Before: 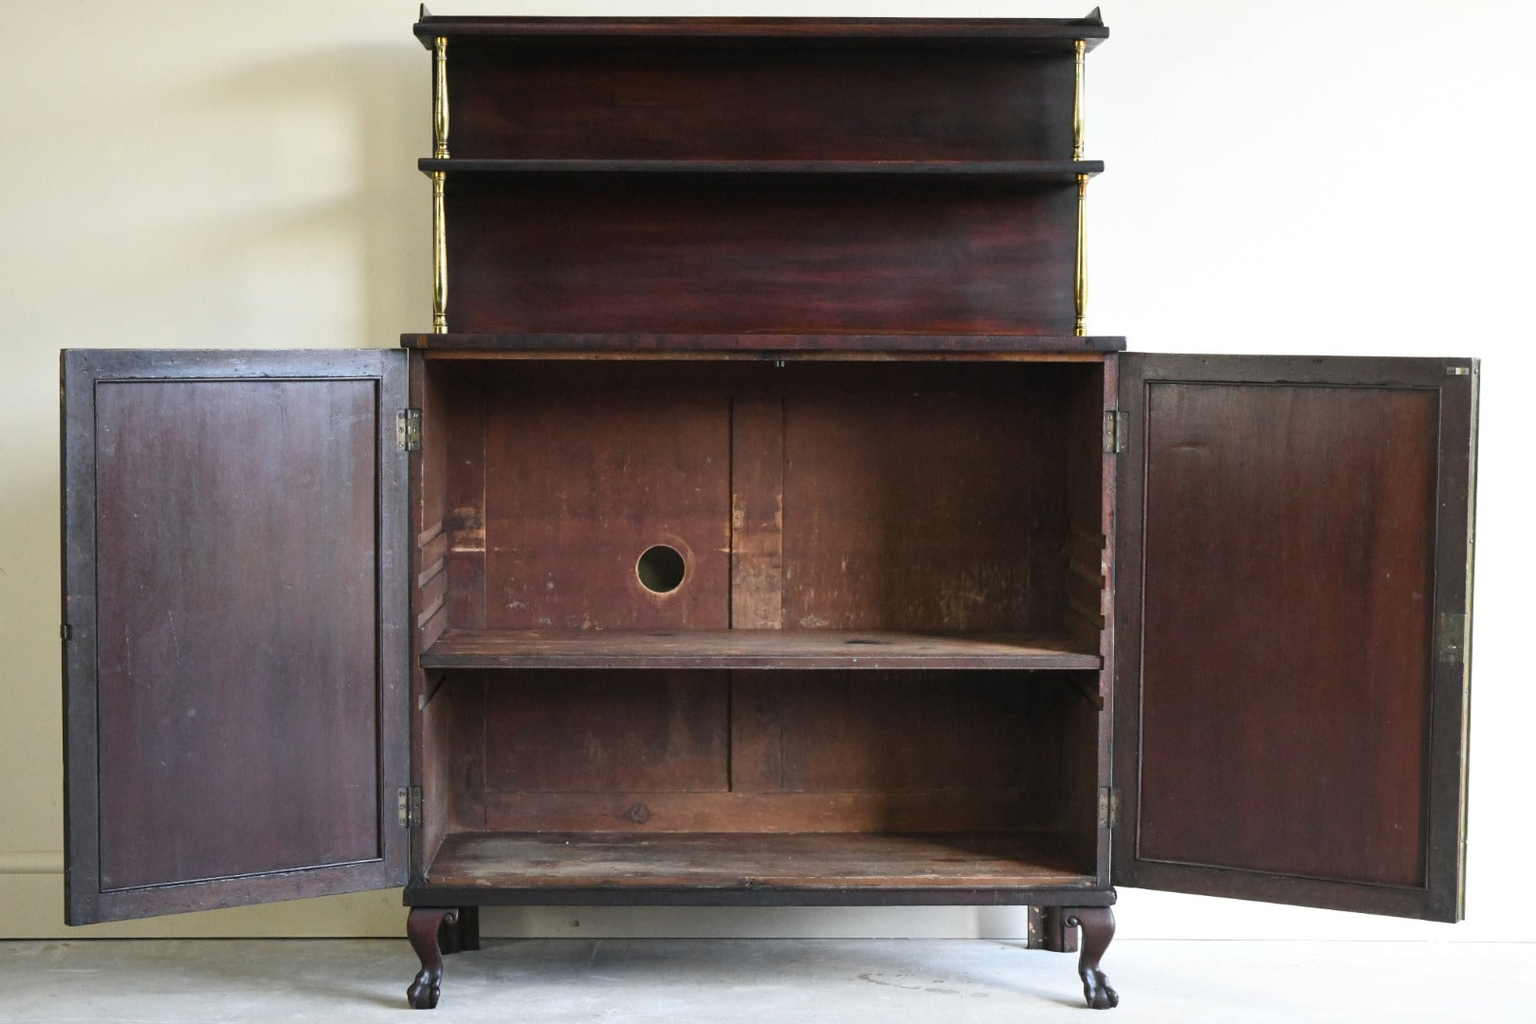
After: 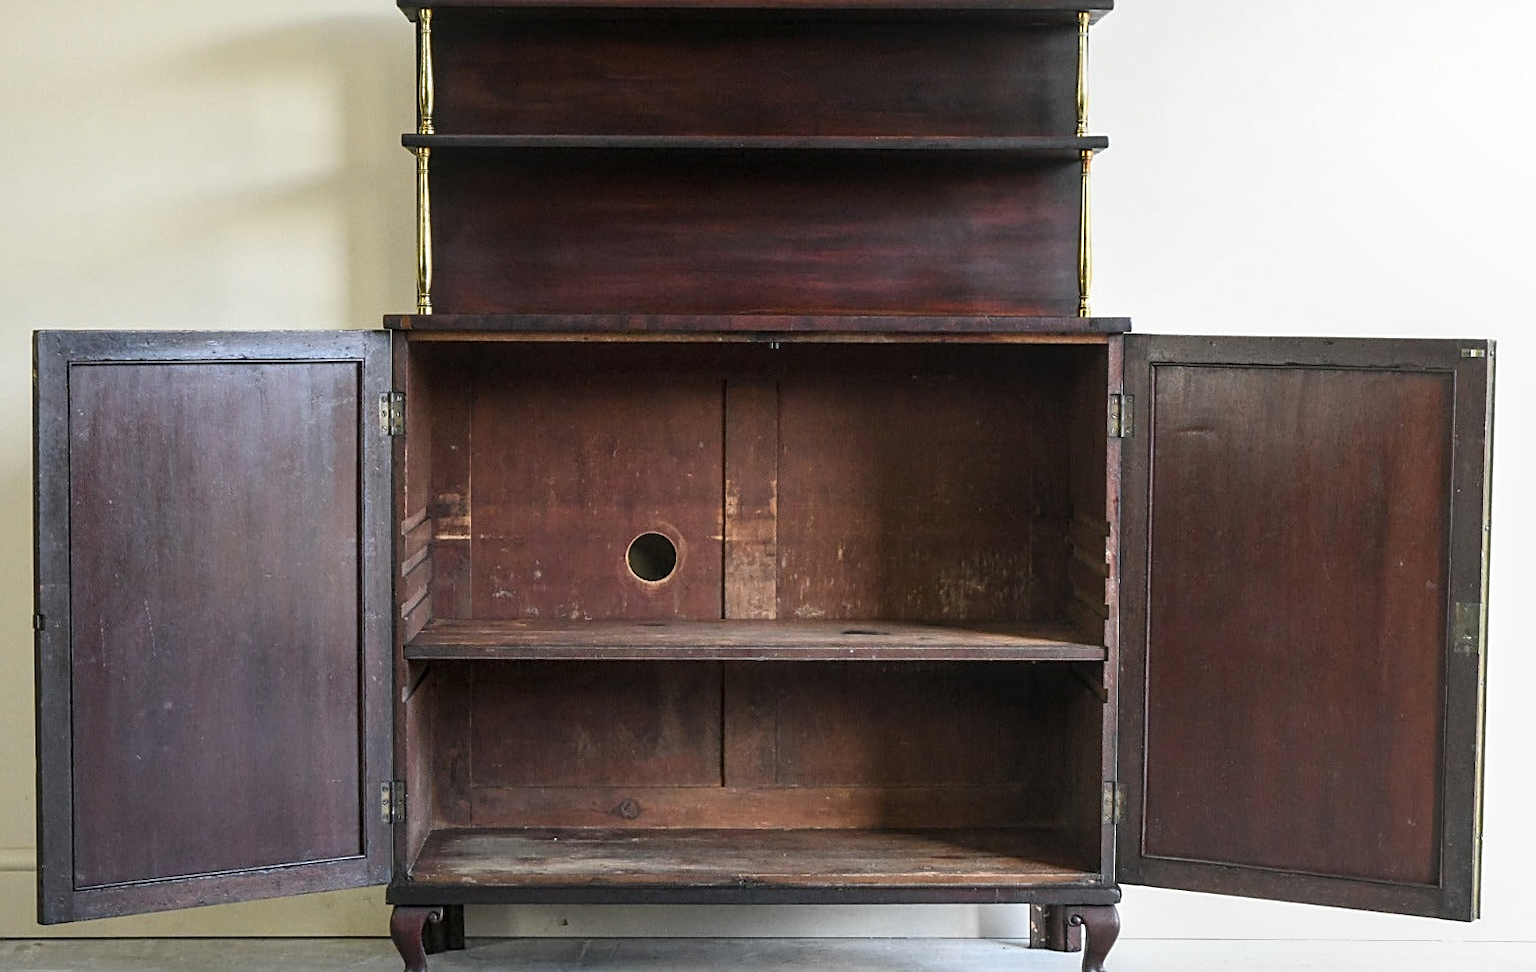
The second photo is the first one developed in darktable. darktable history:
sharpen: on, module defaults
crop: left 1.855%, top 2.826%, right 1.102%, bottom 4.971%
local contrast: on, module defaults
